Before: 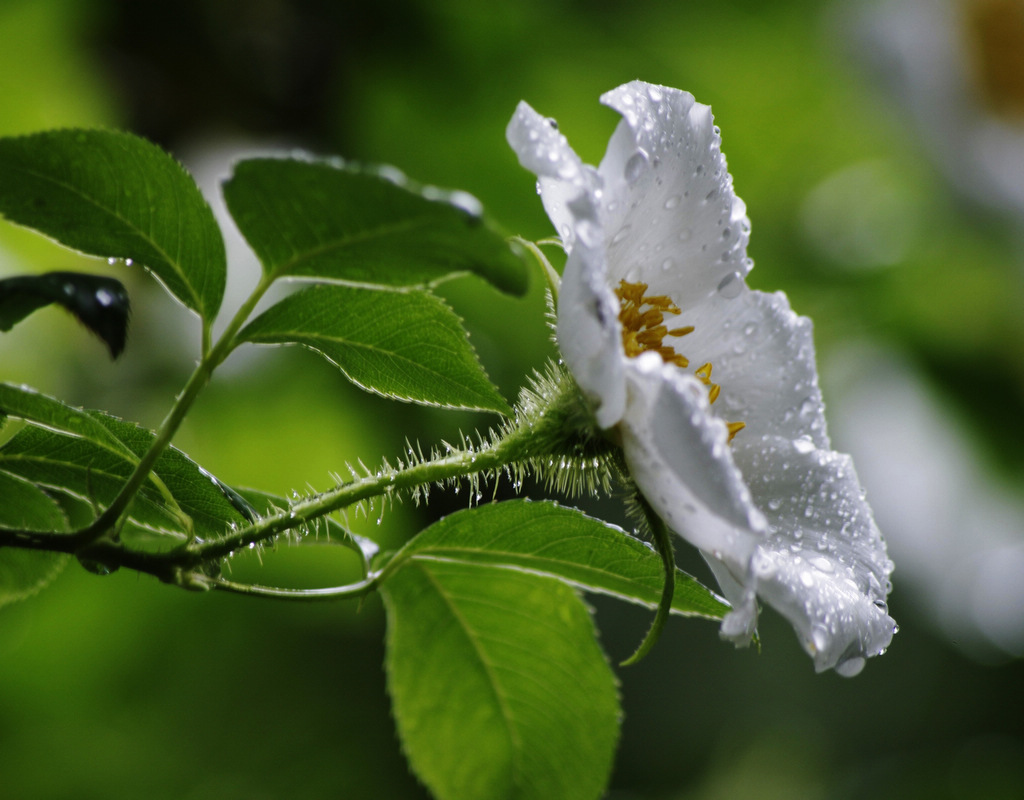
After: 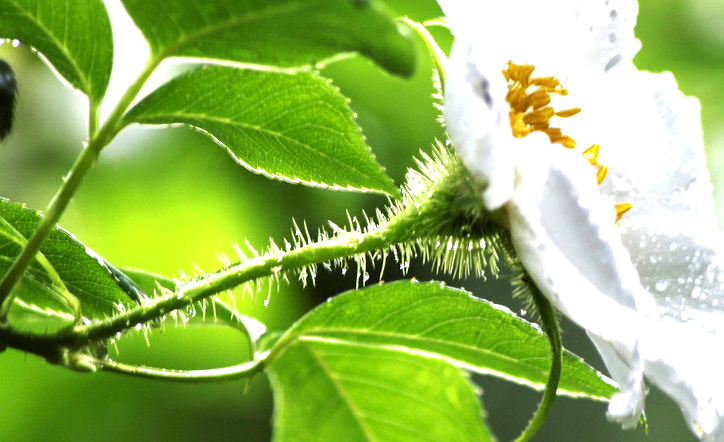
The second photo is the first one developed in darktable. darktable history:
exposure: black level correction 0.001, exposure 1.864 EV, compensate highlight preservation false
crop: left 11.039%, top 27.467%, right 18.252%, bottom 17.258%
